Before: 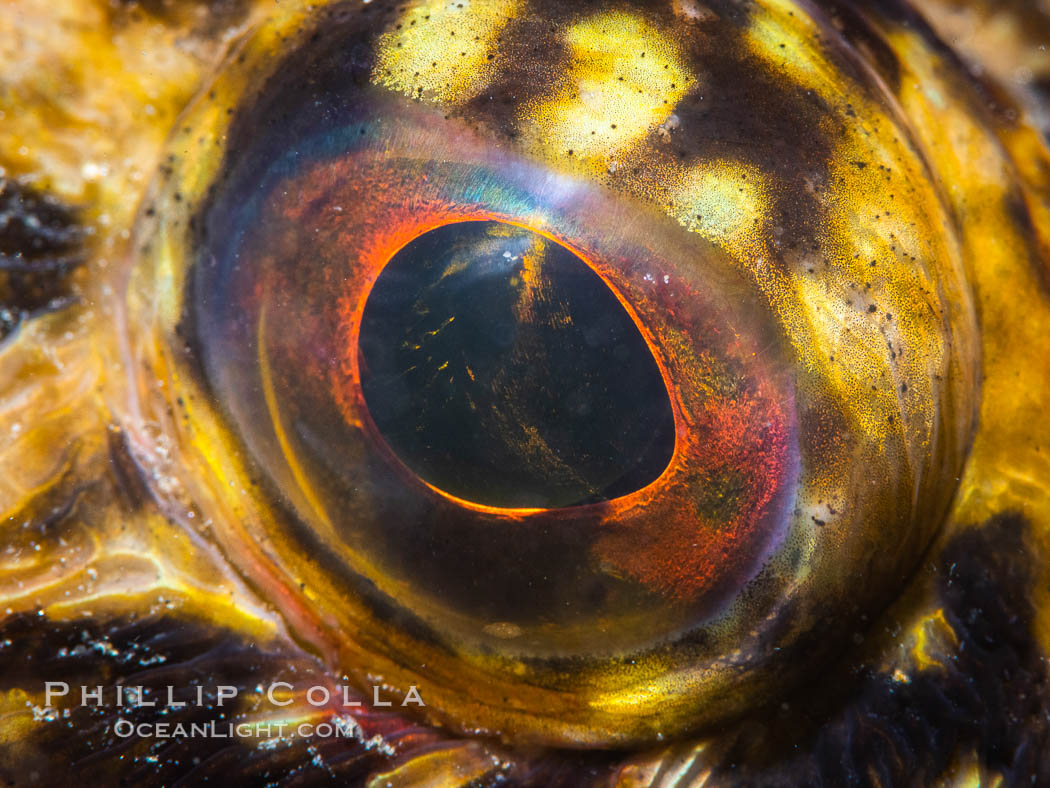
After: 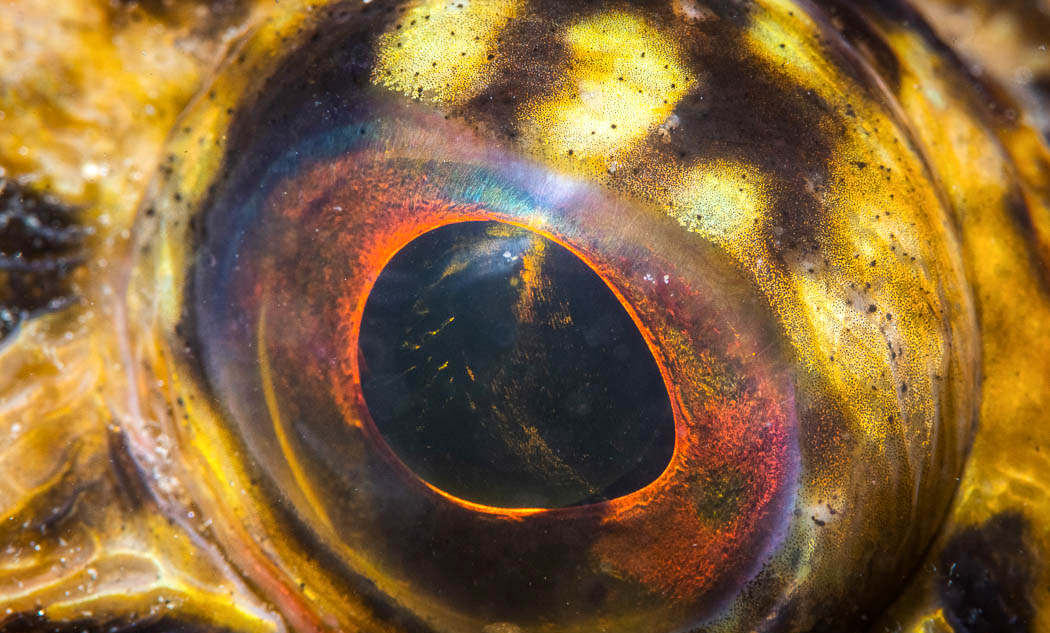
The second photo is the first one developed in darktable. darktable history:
crop: bottom 19.622%
local contrast: highlights 101%, shadows 100%, detail 120%, midtone range 0.2
